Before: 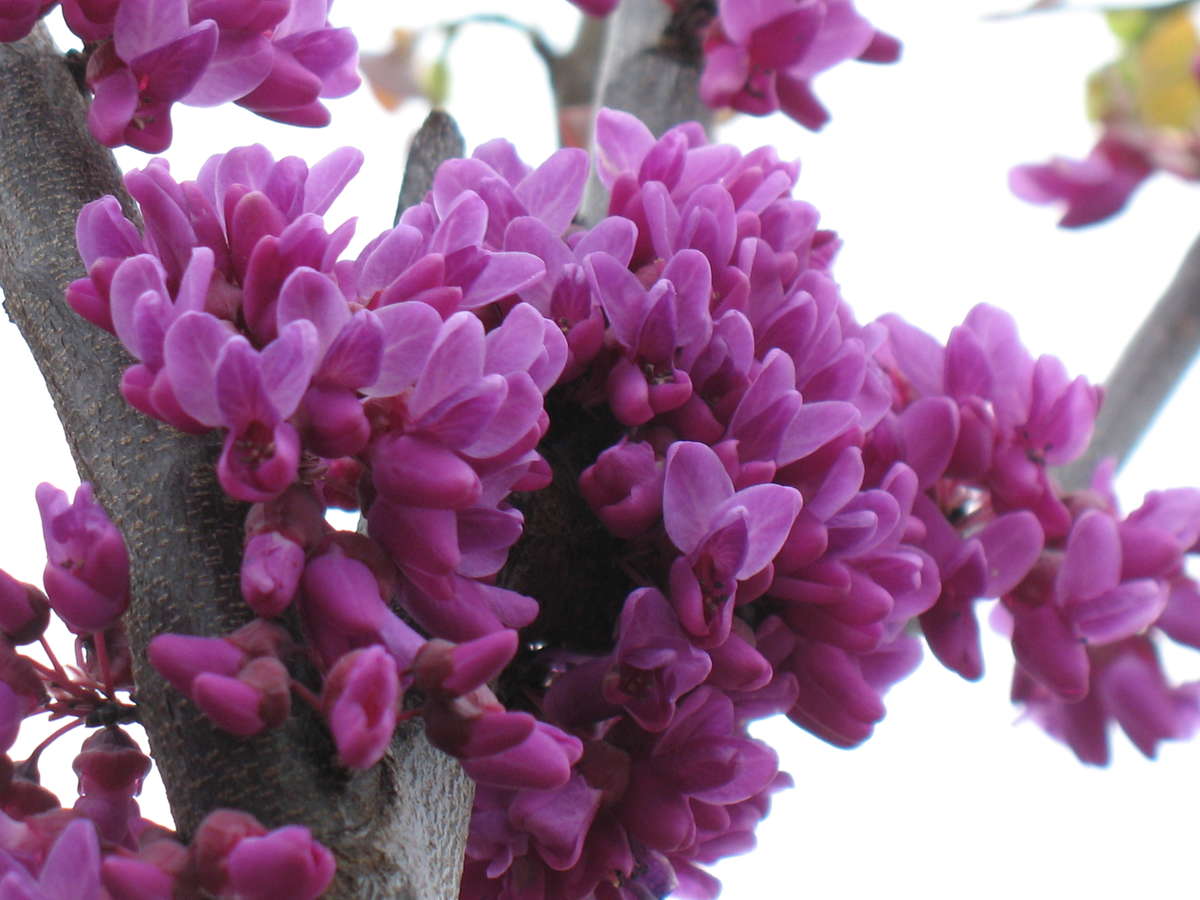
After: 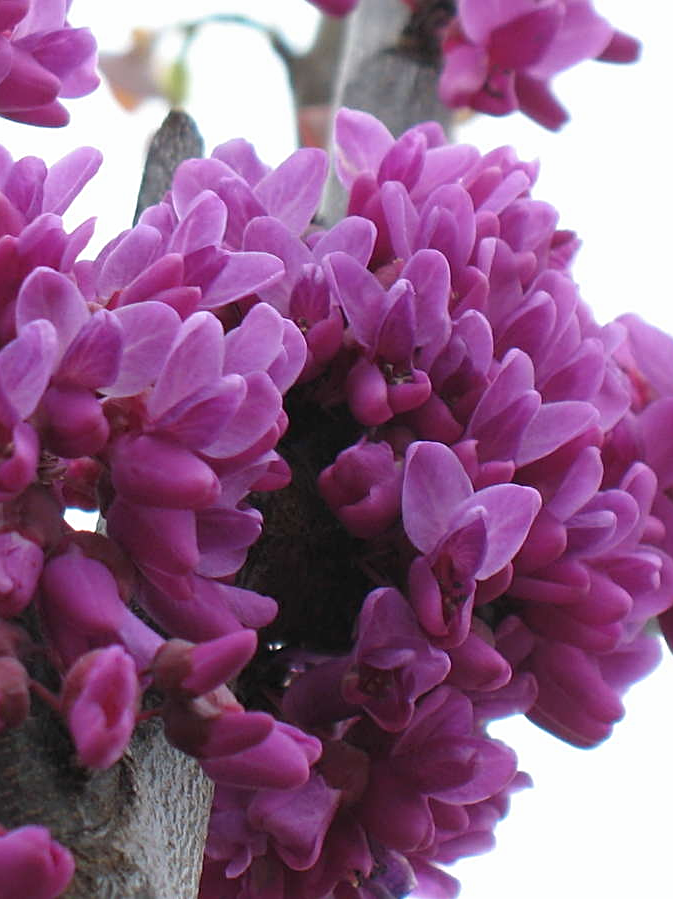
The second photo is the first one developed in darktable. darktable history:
color correction: highlights a* -0.287, highlights b* -0.138
exposure: exposure -0.015 EV, compensate exposure bias true, compensate highlight preservation false
crop: left 21.787%, right 22.106%, bottom 0.001%
sharpen: on, module defaults
